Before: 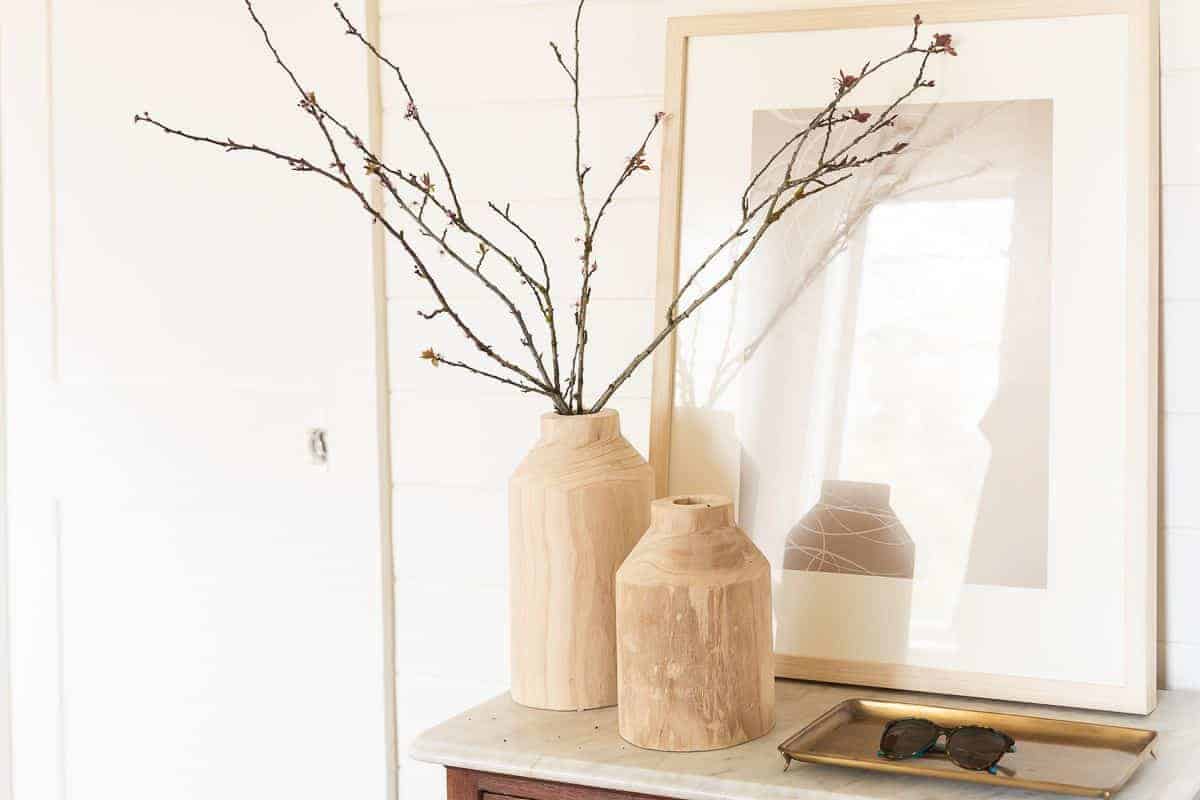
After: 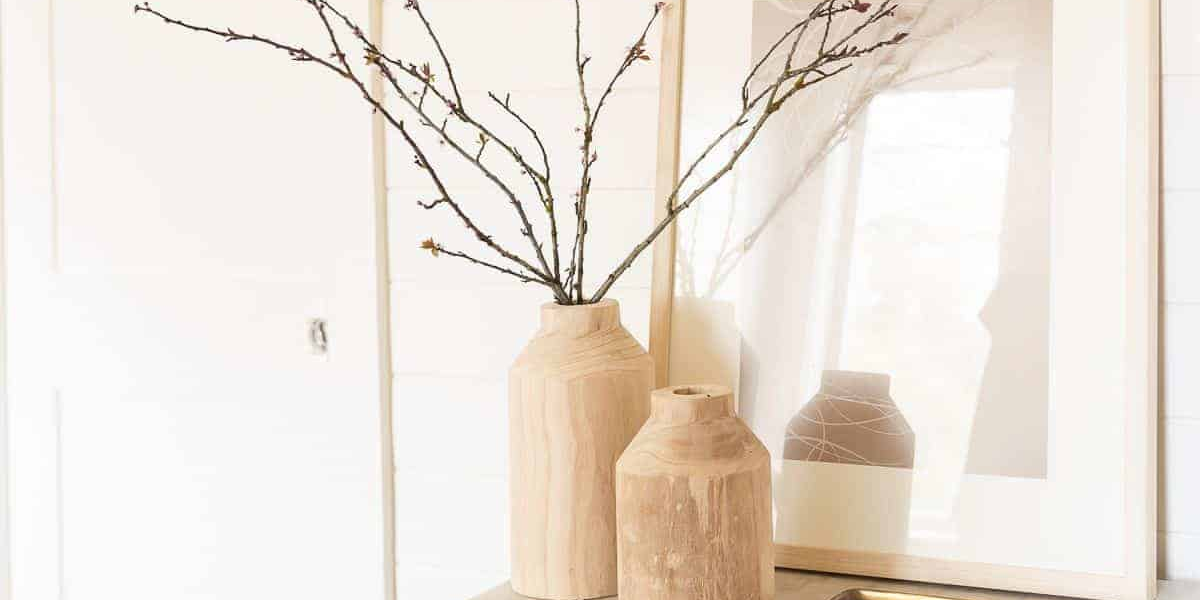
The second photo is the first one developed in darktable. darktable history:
crop: top 13.85%, bottom 11.15%
